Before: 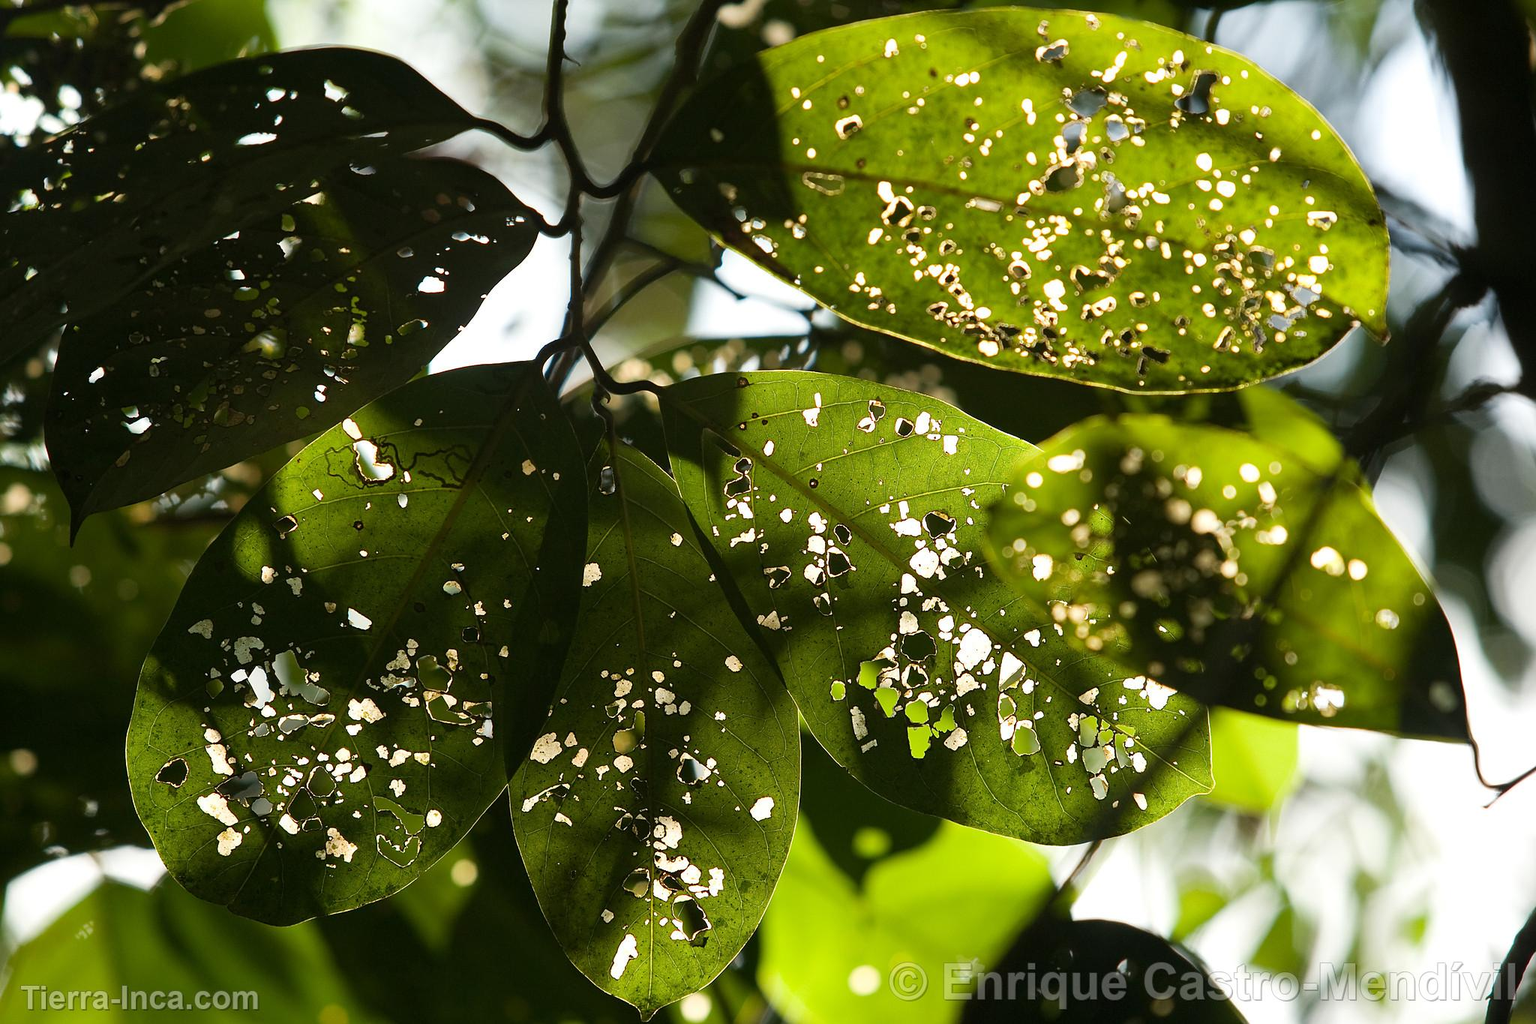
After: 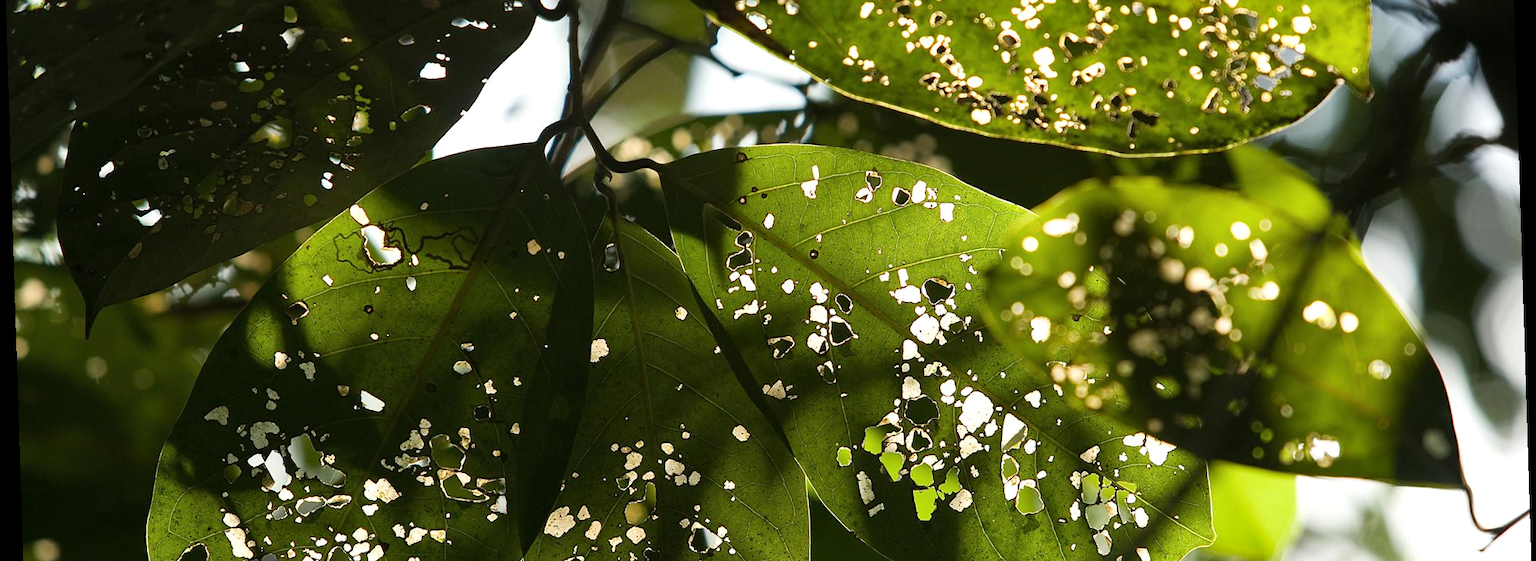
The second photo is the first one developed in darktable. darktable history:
rotate and perspective: rotation -1.77°, lens shift (horizontal) 0.004, automatic cropping off
shadows and highlights: shadows 12, white point adjustment 1.2, soften with gaussian
crop and rotate: top 23.043%, bottom 23.437%
